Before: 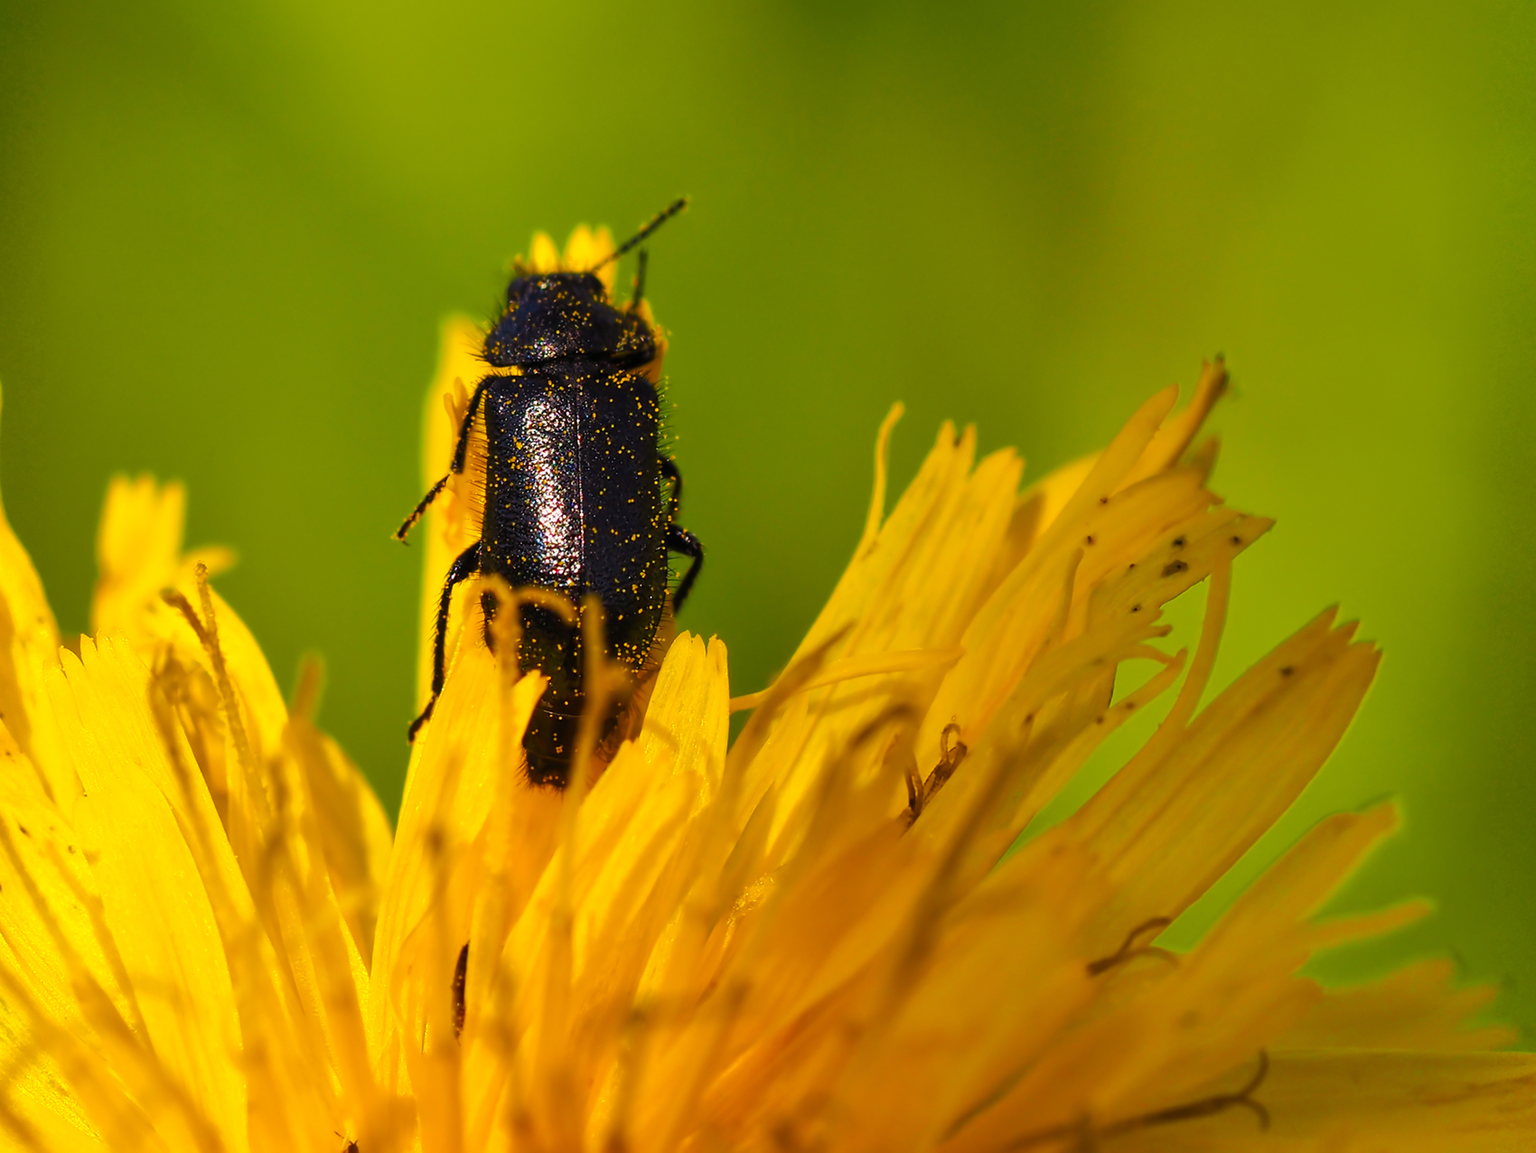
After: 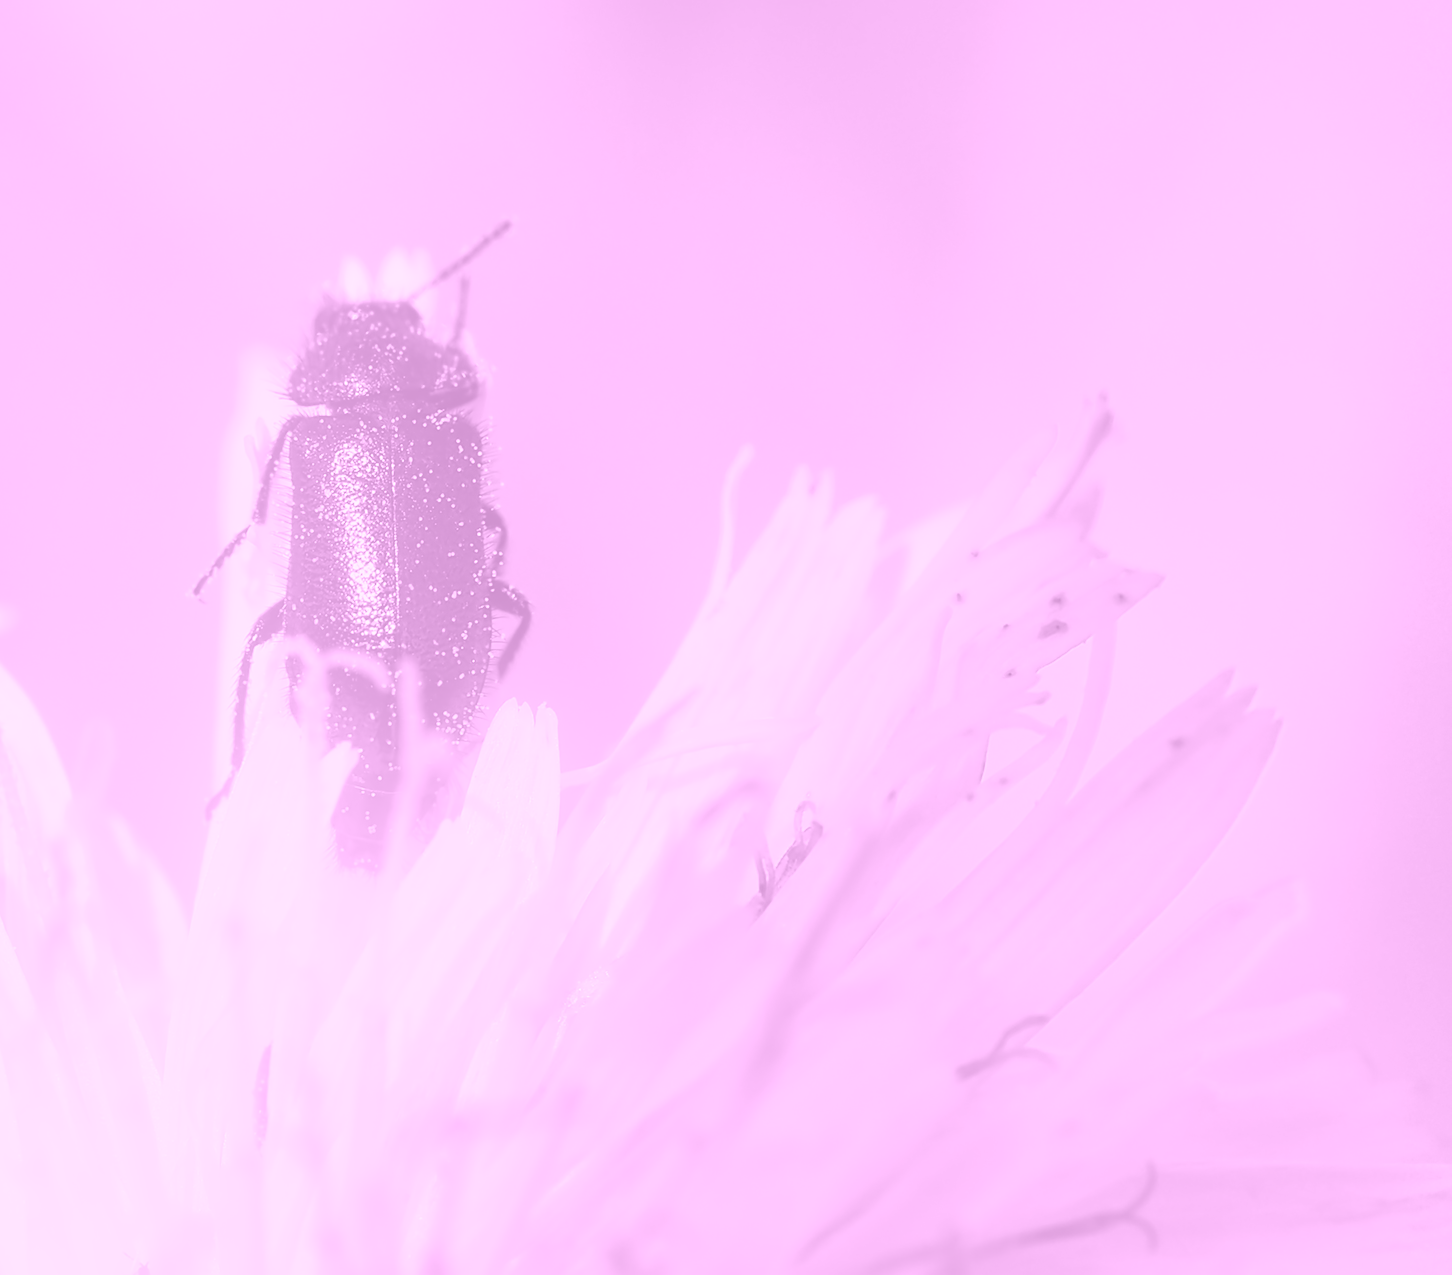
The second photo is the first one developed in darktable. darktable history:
crop and rotate: left 14.584%
sharpen: amount 0.2
exposure: black level correction 0.001, exposure 0.5 EV, compensate exposure bias true, compensate highlight preservation false
bloom: size 16%, threshold 98%, strength 20%
colorize: hue 331.2°, saturation 69%, source mix 30.28%, lightness 69.02%, version 1
